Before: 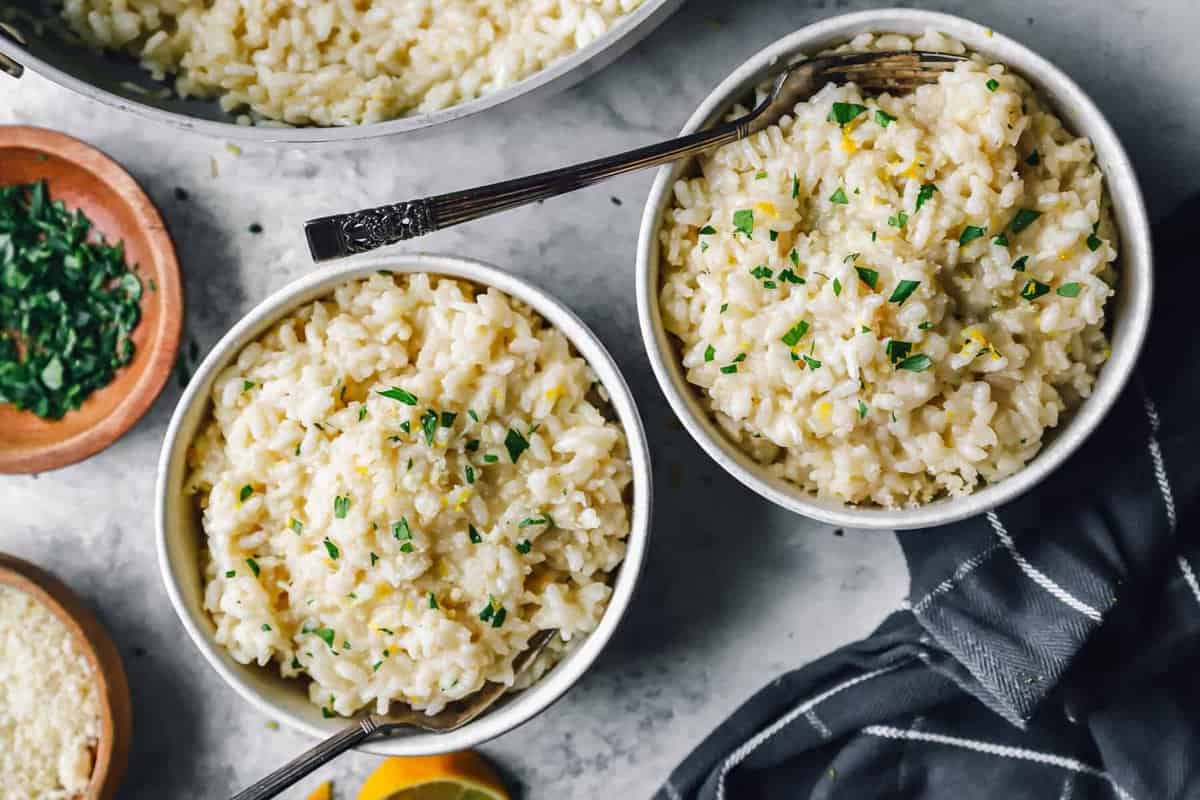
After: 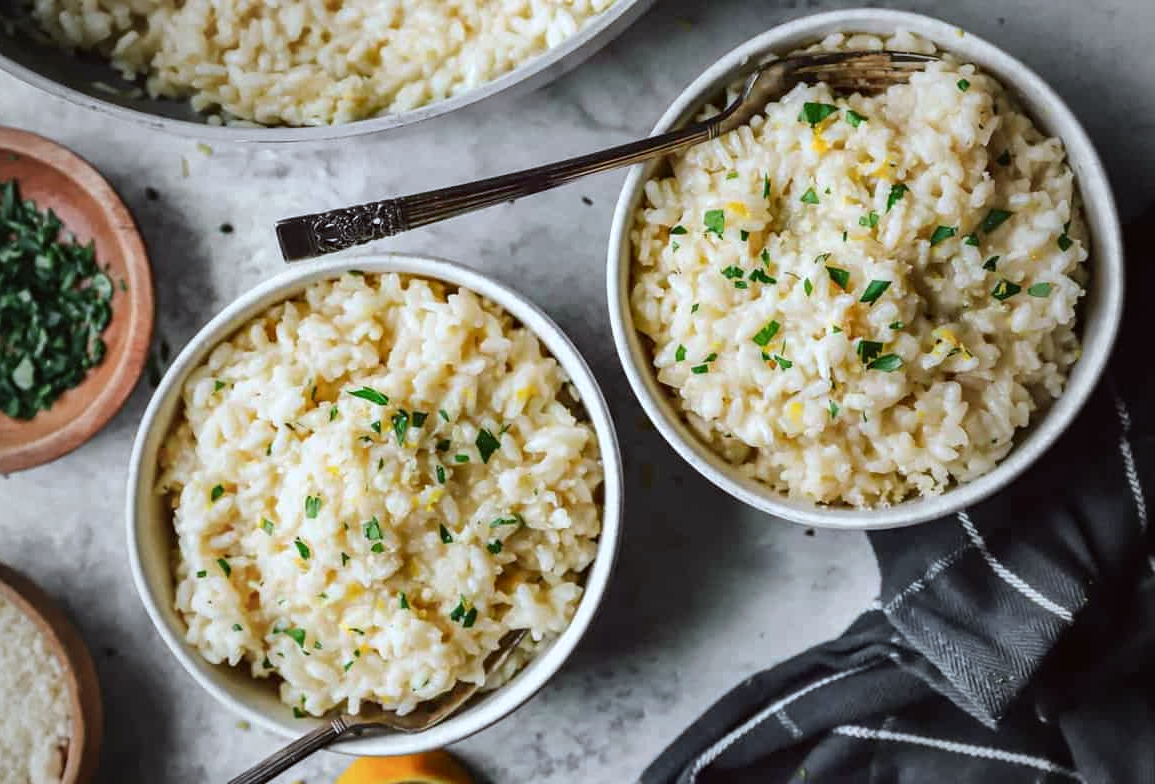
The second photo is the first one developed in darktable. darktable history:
crop and rotate: left 2.481%, right 1.238%, bottom 1.919%
color correction: highlights a* -3.54, highlights b* -6.45, shadows a* 3.19, shadows b* 5.71
vignetting: fall-off start 72.77%, fall-off radius 107.56%, width/height ratio 0.732
